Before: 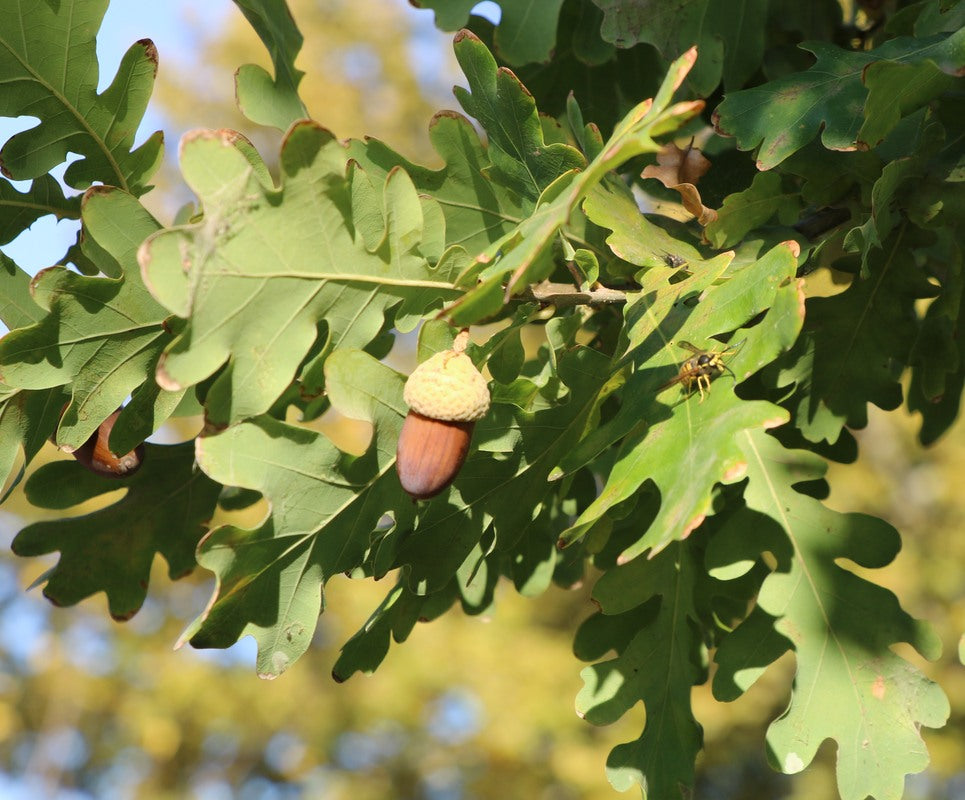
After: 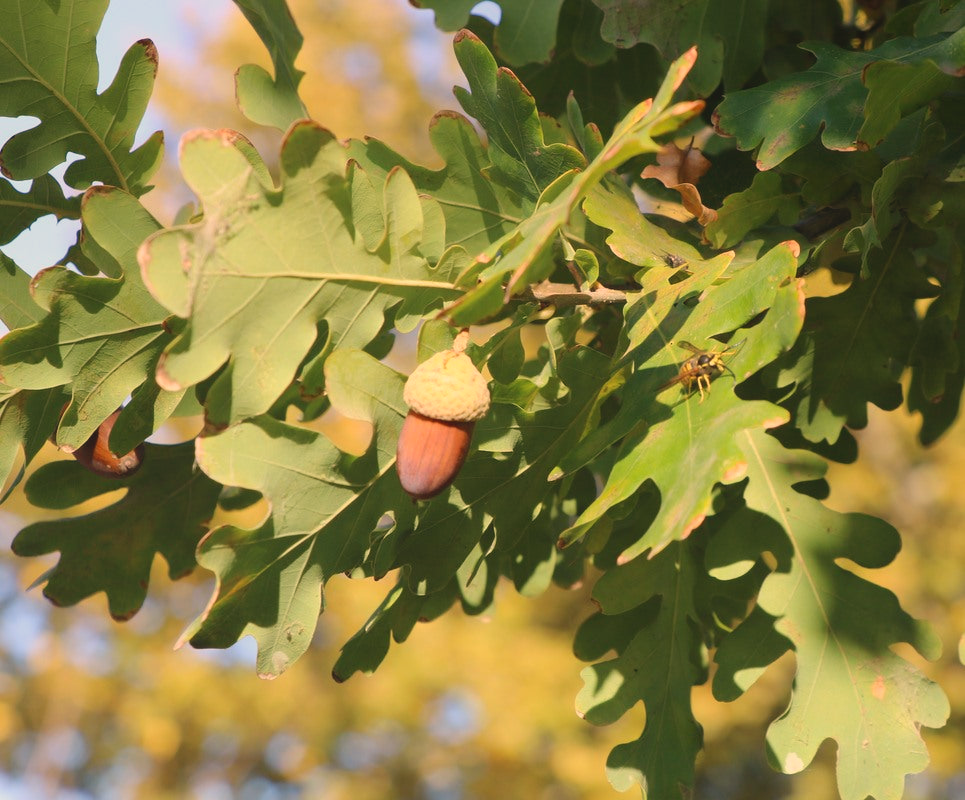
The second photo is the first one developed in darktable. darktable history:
white balance: red 1.127, blue 0.943
local contrast: highlights 68%, shadows 68%, detail 82%, midtone range 0.325
